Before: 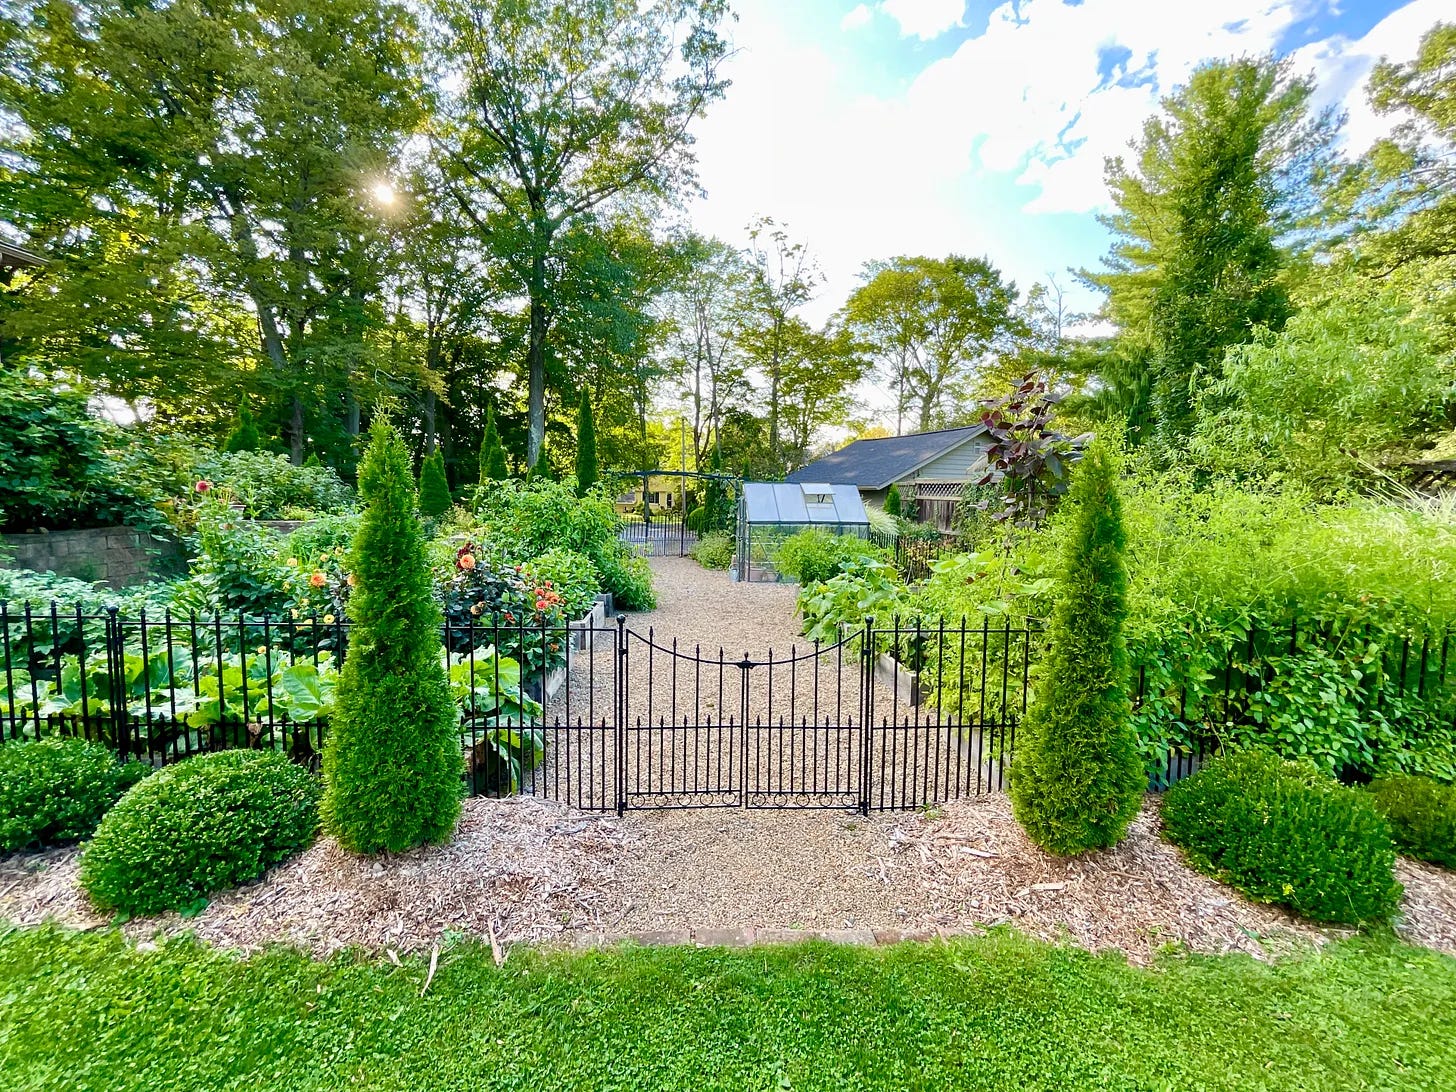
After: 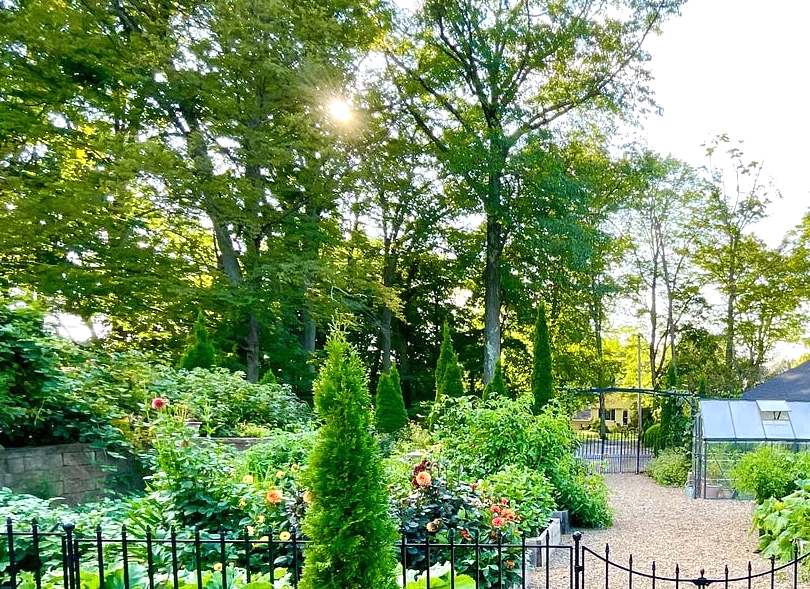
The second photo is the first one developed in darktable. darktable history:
crop and rotate: left 3.048%, top 7.657%, right 41.284%, bottom 38.316%
exposure: black level correction 0, exposure 0.302 EV, compensate highlight preservation false
tone equalizer: edges refinement/feathering 500, mask exposure compensation -1.57 EV, preserve details no
